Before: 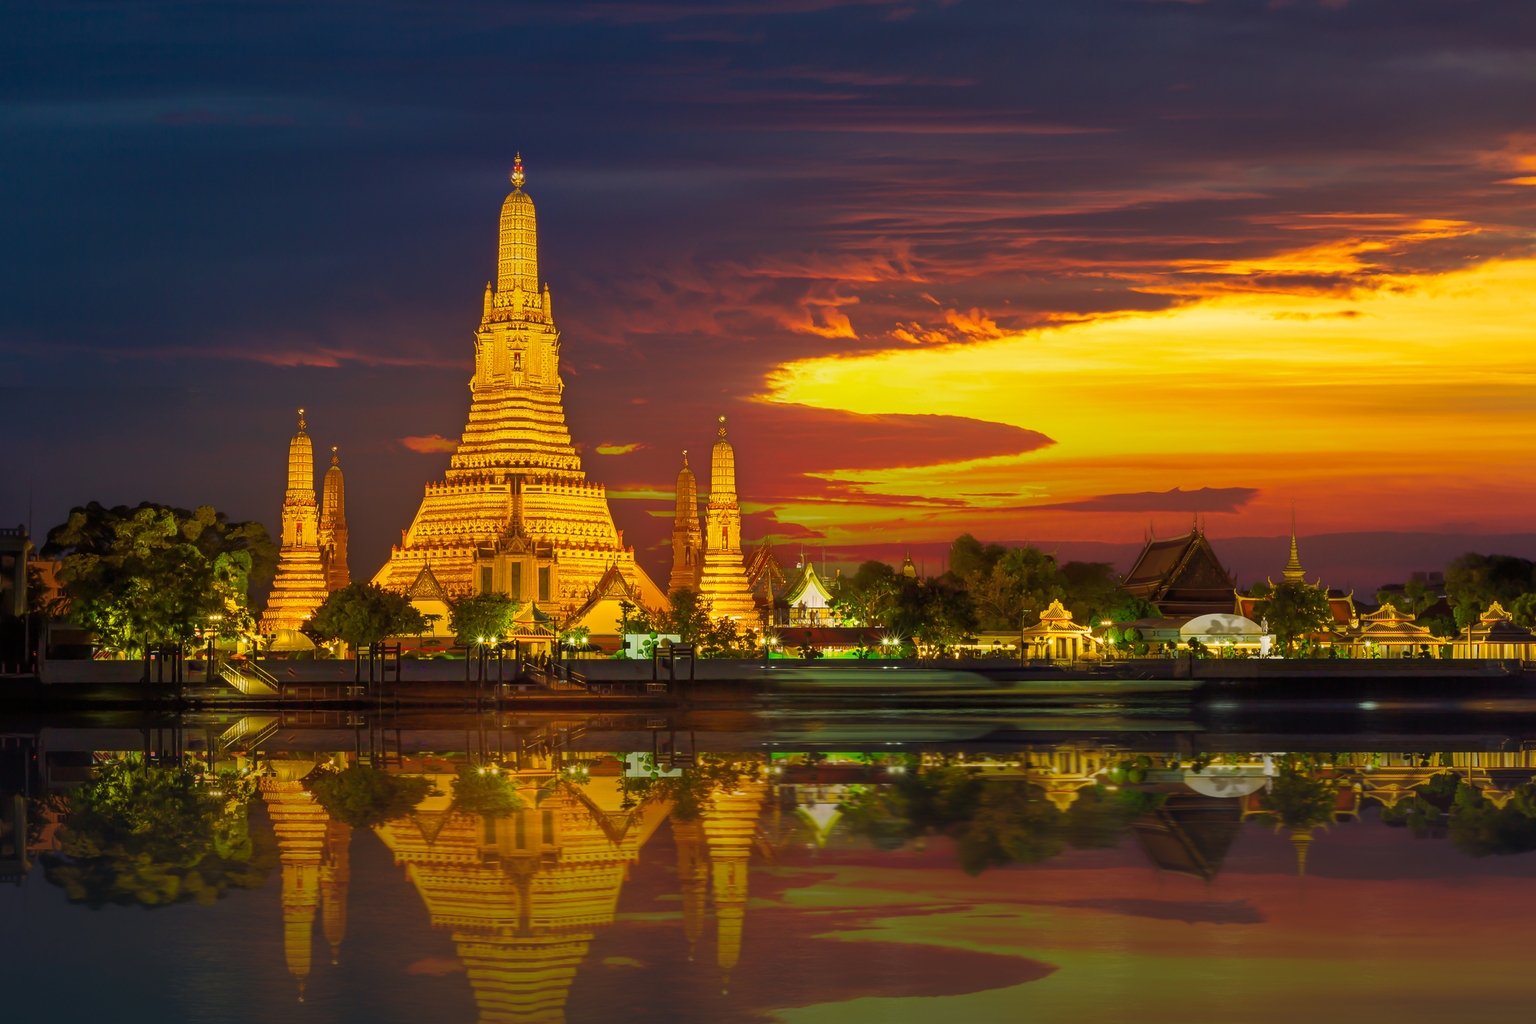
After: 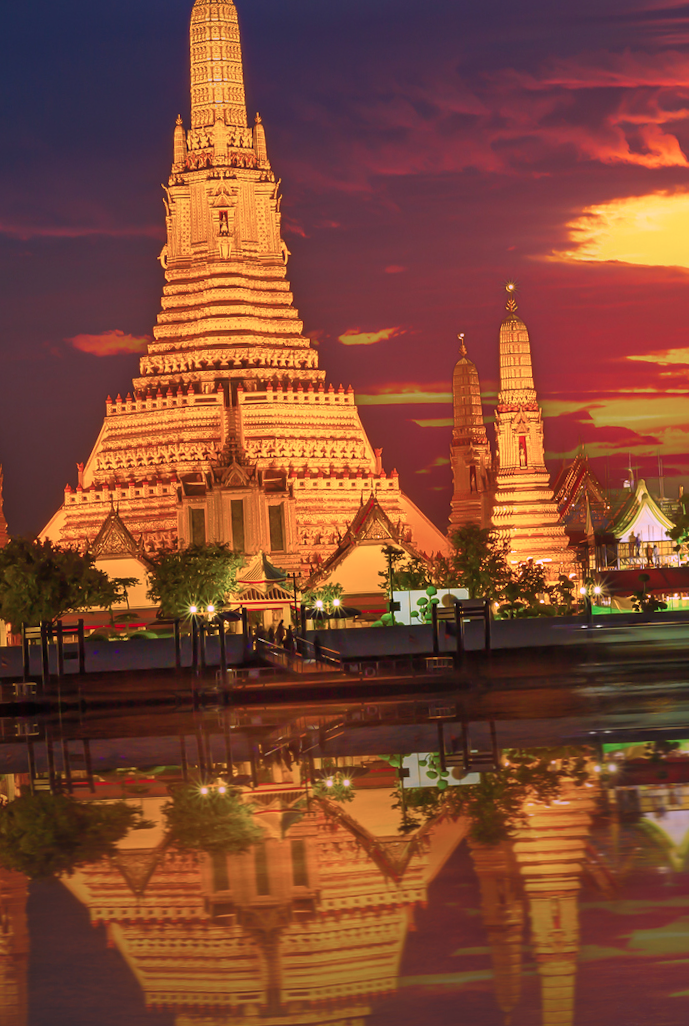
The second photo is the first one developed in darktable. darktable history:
rotate and perspective: rotation -3°, crop left 0.031, crop right 0.968, crop top 0.07, crop bottom 0.93
color correction: highlights a* 15.03, highlights b* -25.07
crop and rotate: left 21.77%, top 18.528%, right 44.676%, bottom 2.997%
